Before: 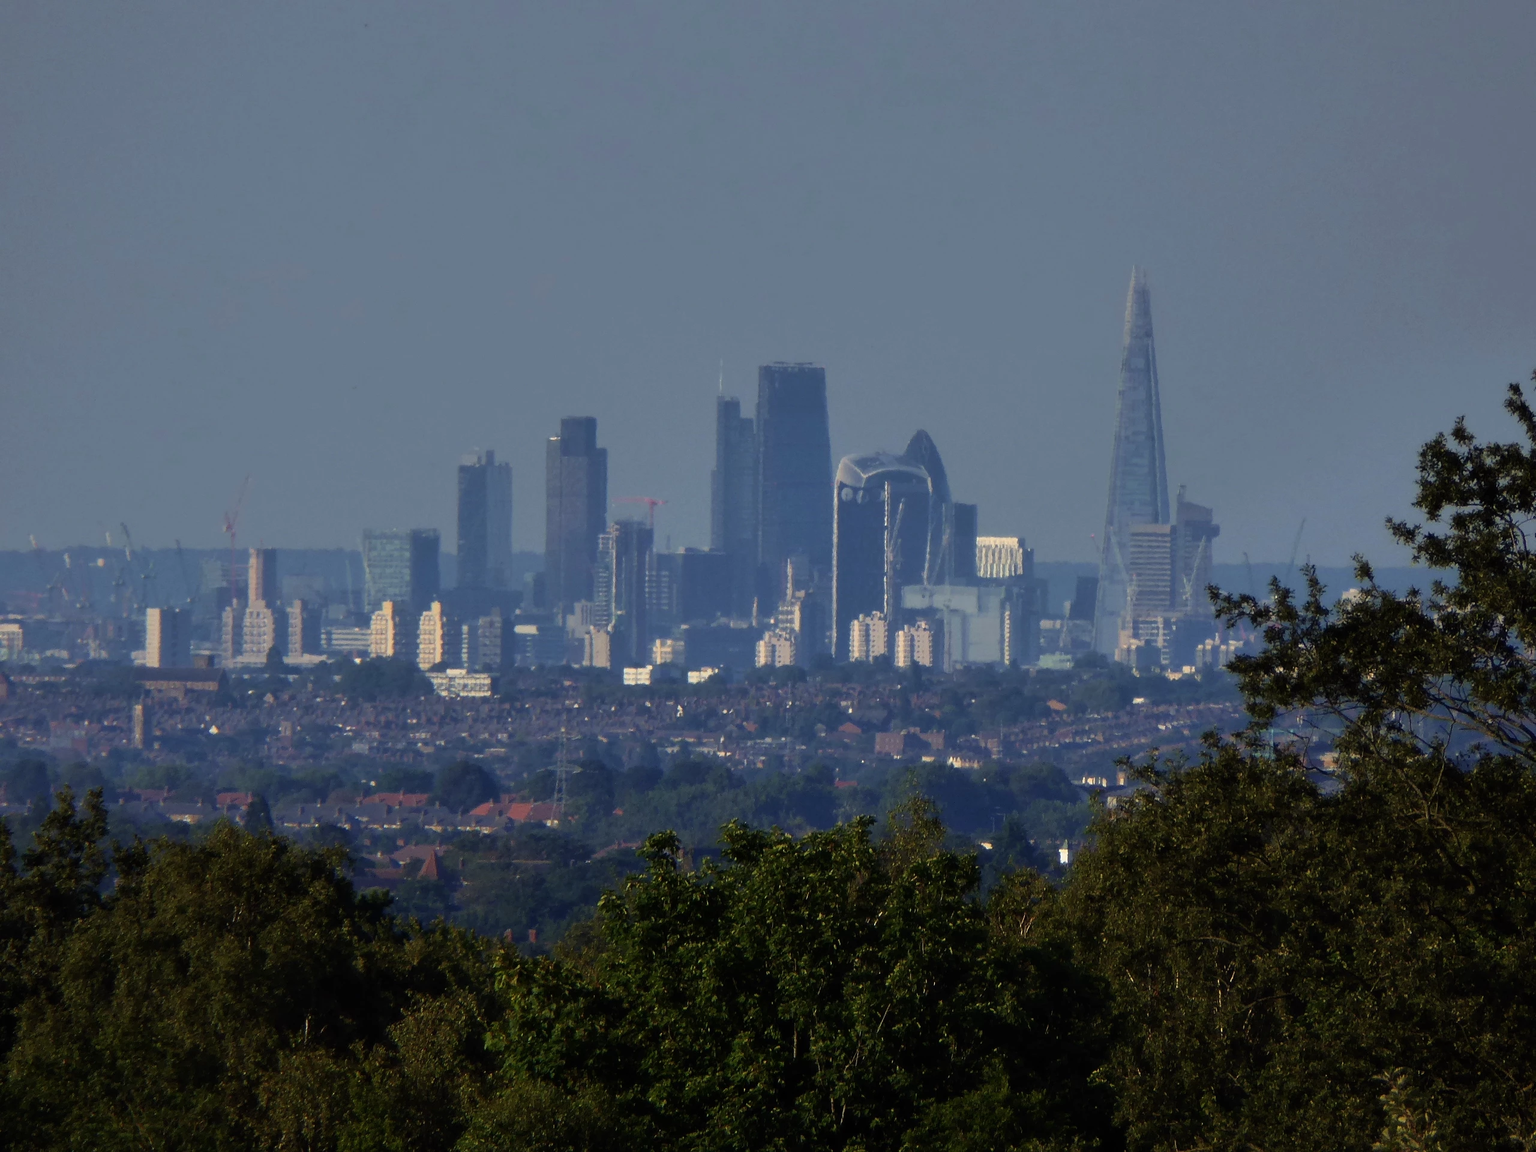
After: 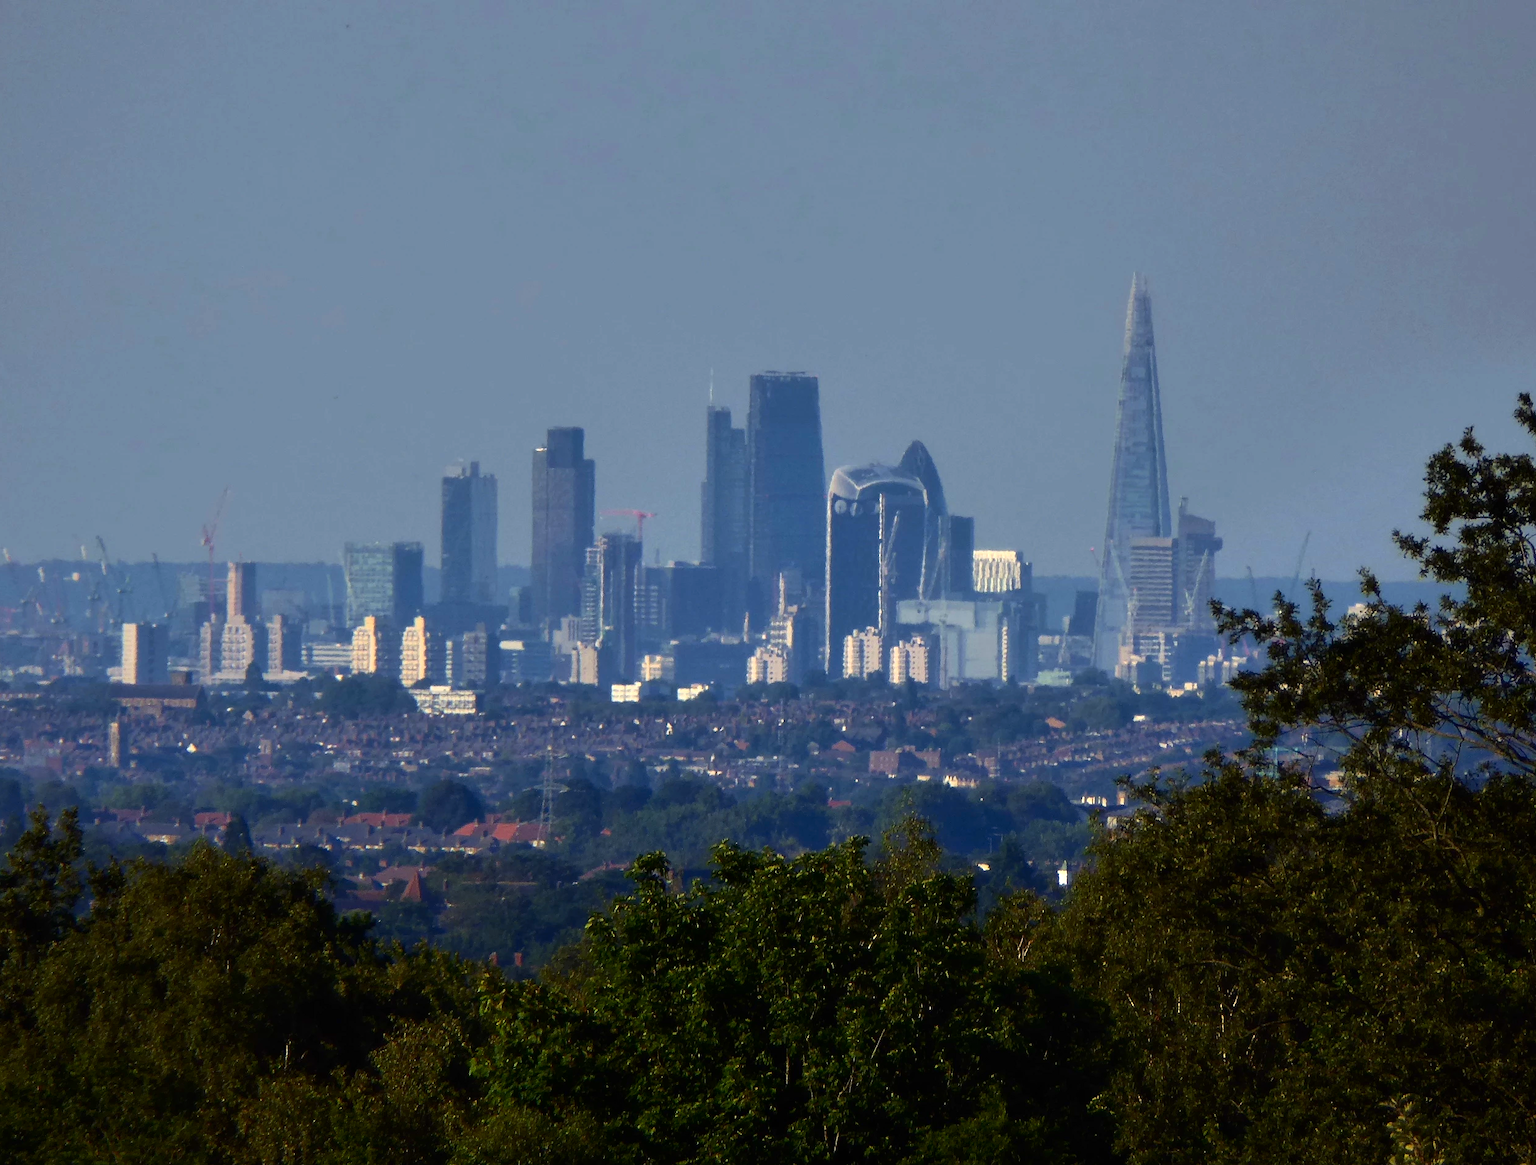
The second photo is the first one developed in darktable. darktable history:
contrast brightness saturation: contrast 0.13, brightness -0.05, saturation 0.16
crop and rotate: left 1.774%, right 0.633%, bottom 1.28%
exposure: black level correction 0, exposure 0.5 EV, compensate exposure bias true, compensate highlight preservation false
